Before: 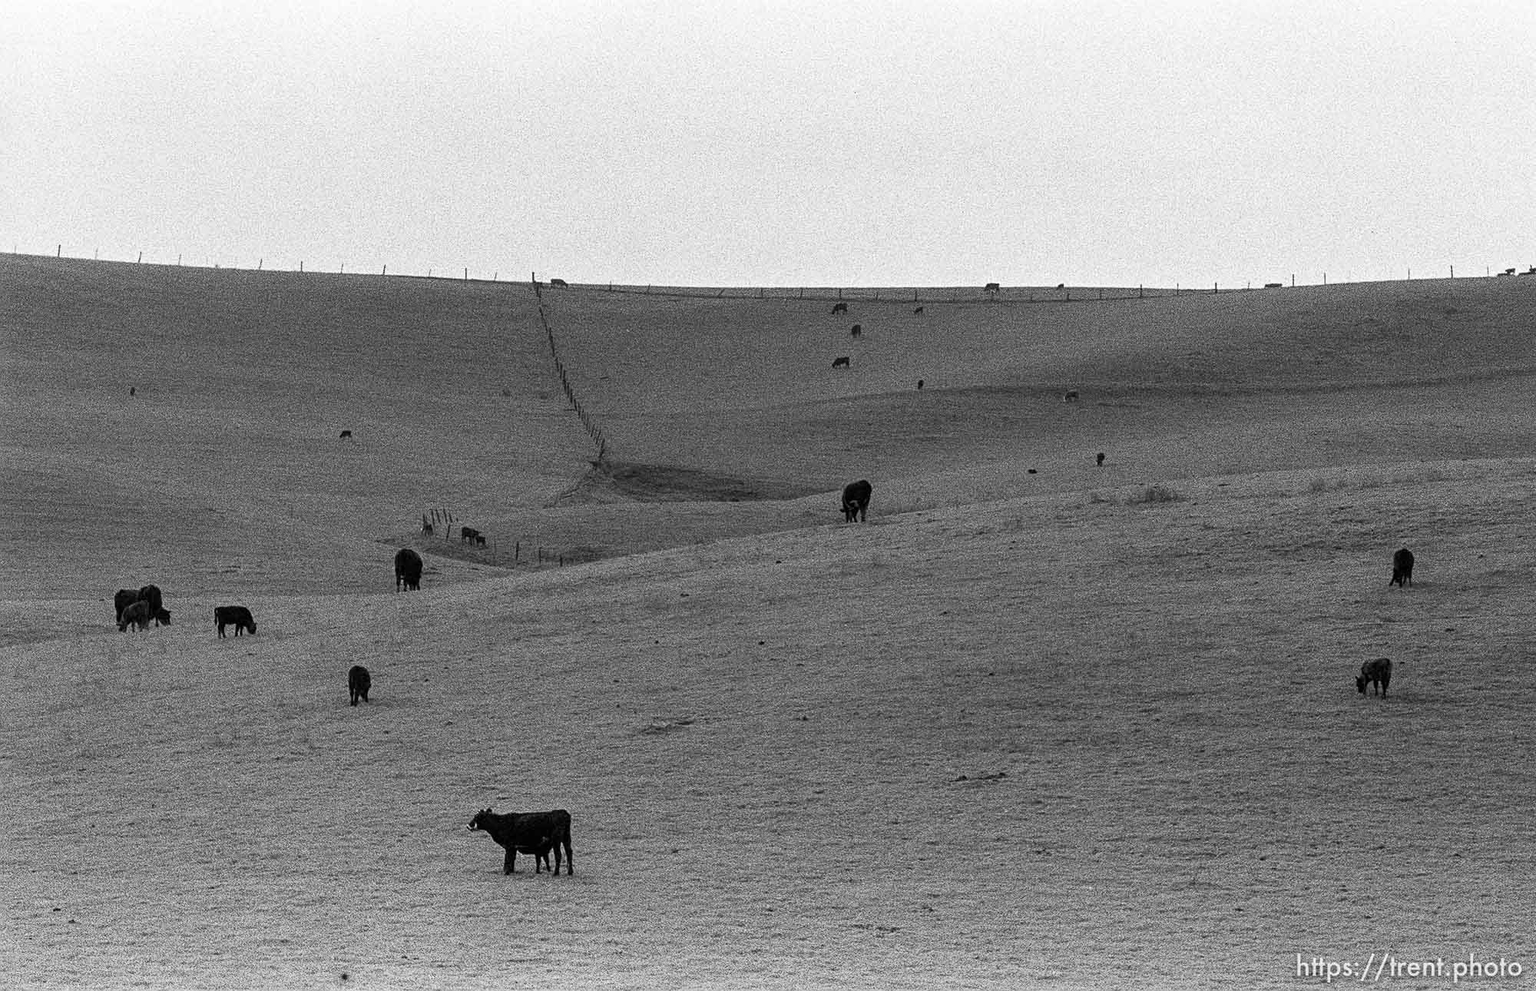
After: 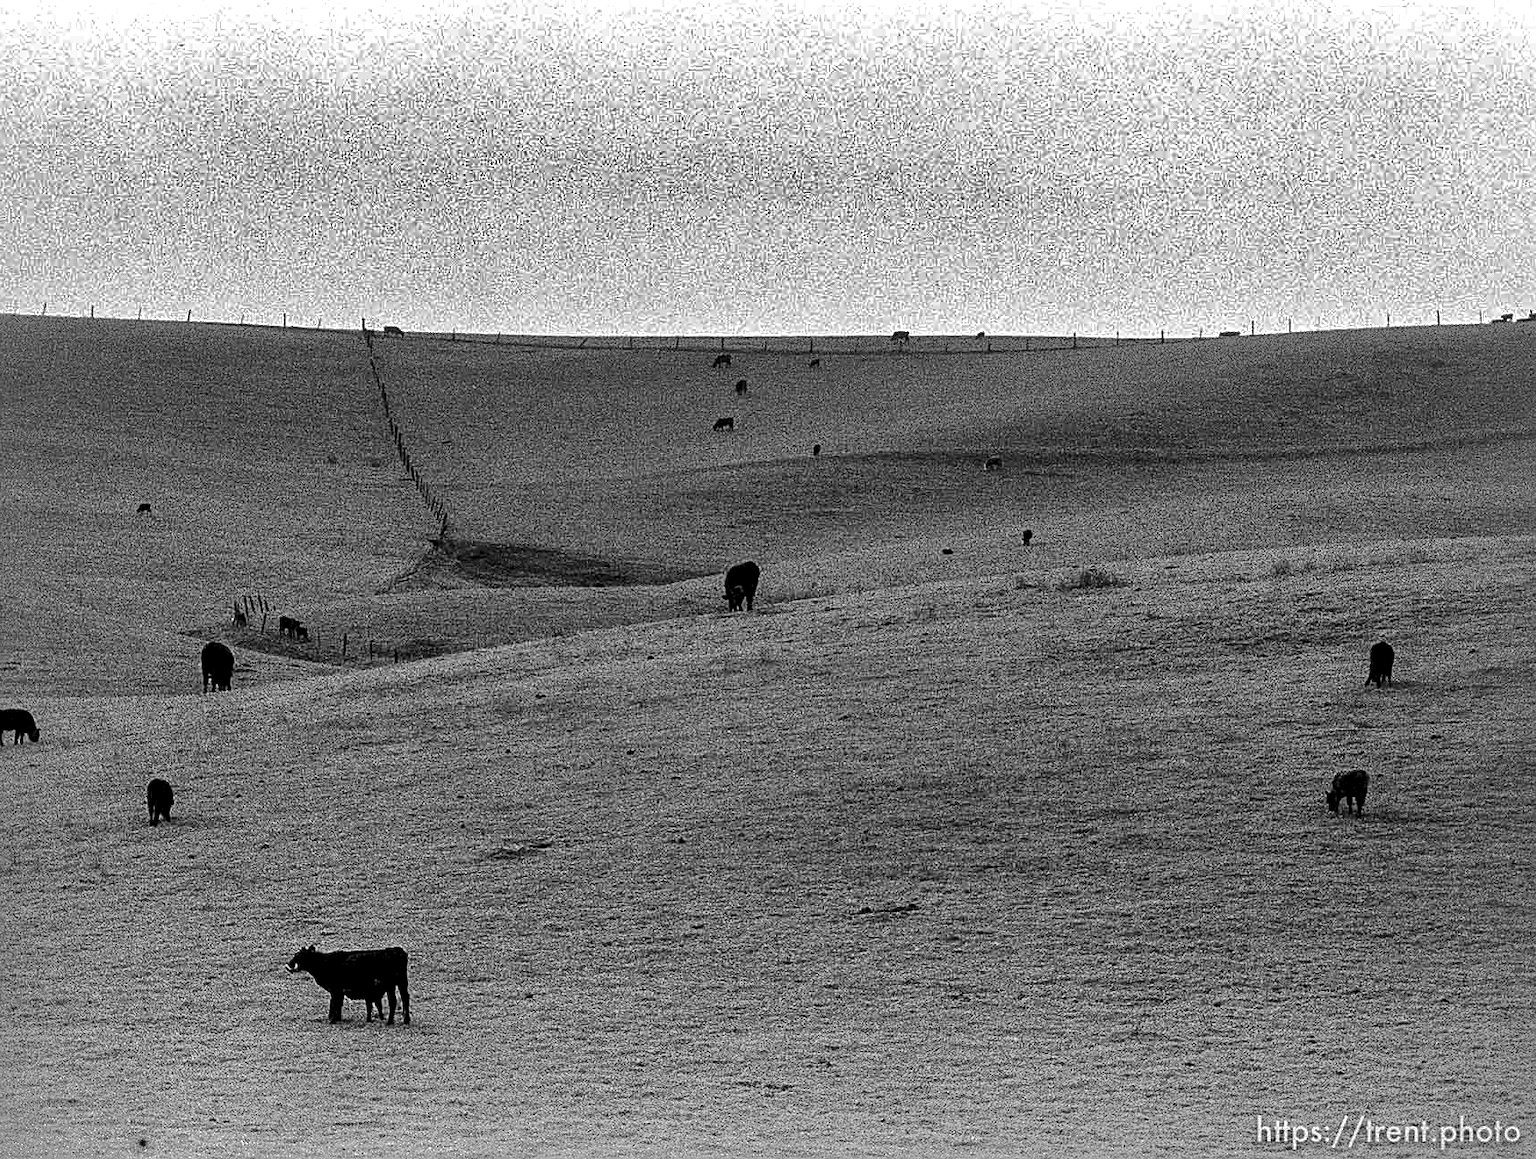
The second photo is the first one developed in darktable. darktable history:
shadows and highlights: shadows 38.5, highlights -75.26, highlights color adjustment 0.03%
local contrast: mode bilateral grid, contrast 100, coarseness 100, detail 165%, midtone range 0.2
sharpen: amount 0.21
crop and rotate: left 14.518%
color zones: curves: ch1 [(0, 0.469) (0.001, 0.469) (0.12, 0.446) (0.248, 0.469) (0.5, 0.5) (0.748, 0.5) (0.999, 0.469) (1, 0.469)]
levels: levels [0.031, 0.5, 0.969]
